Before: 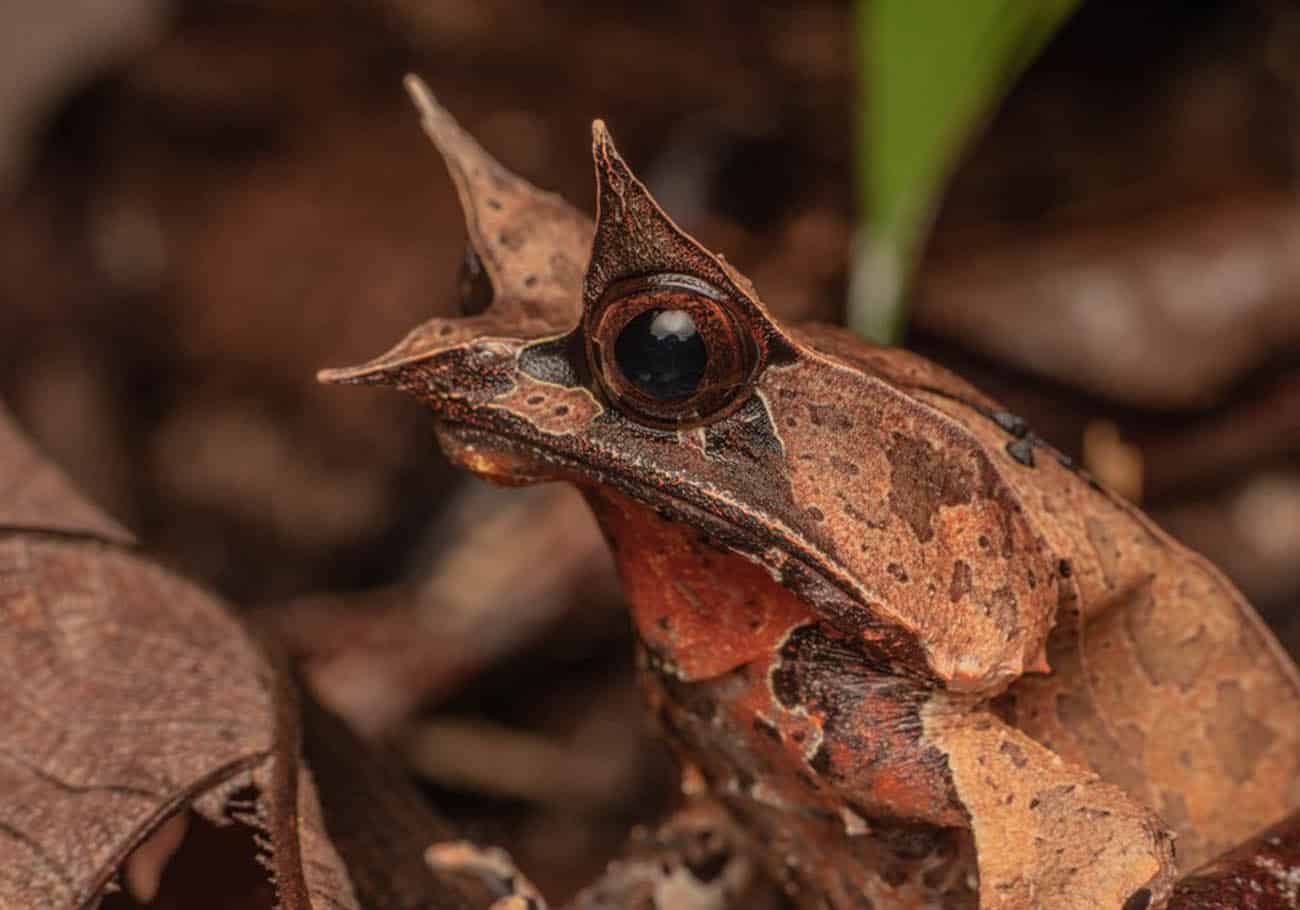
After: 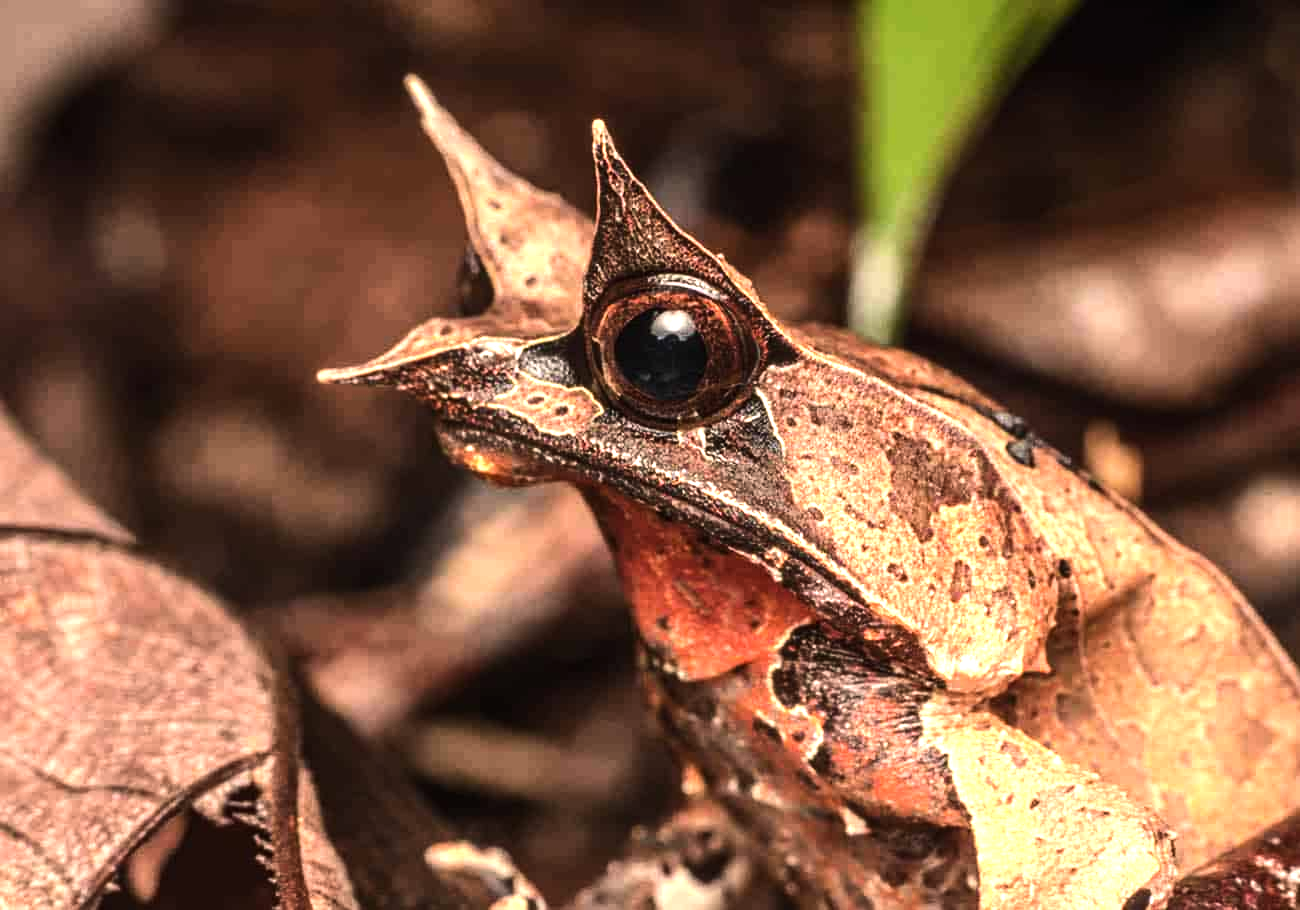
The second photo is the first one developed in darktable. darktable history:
tone equalizer: -8 EV -1.08 EV, -7 EV -1.01 EV, -6 EV -0.867 EV, -5 EV -0.578 EV, -3 EV 0.578 EV, -2 EV 0.867 EV, -1 EV 1.01 EV, +0 EV 1.08 EV, edges refinement/feathering 500, mask exposure compensation -1.57 EV, preserve details no
exposure: black level correction 0, exposure 1 EV, compensate exposure bias true, compensate highlight preservation false
